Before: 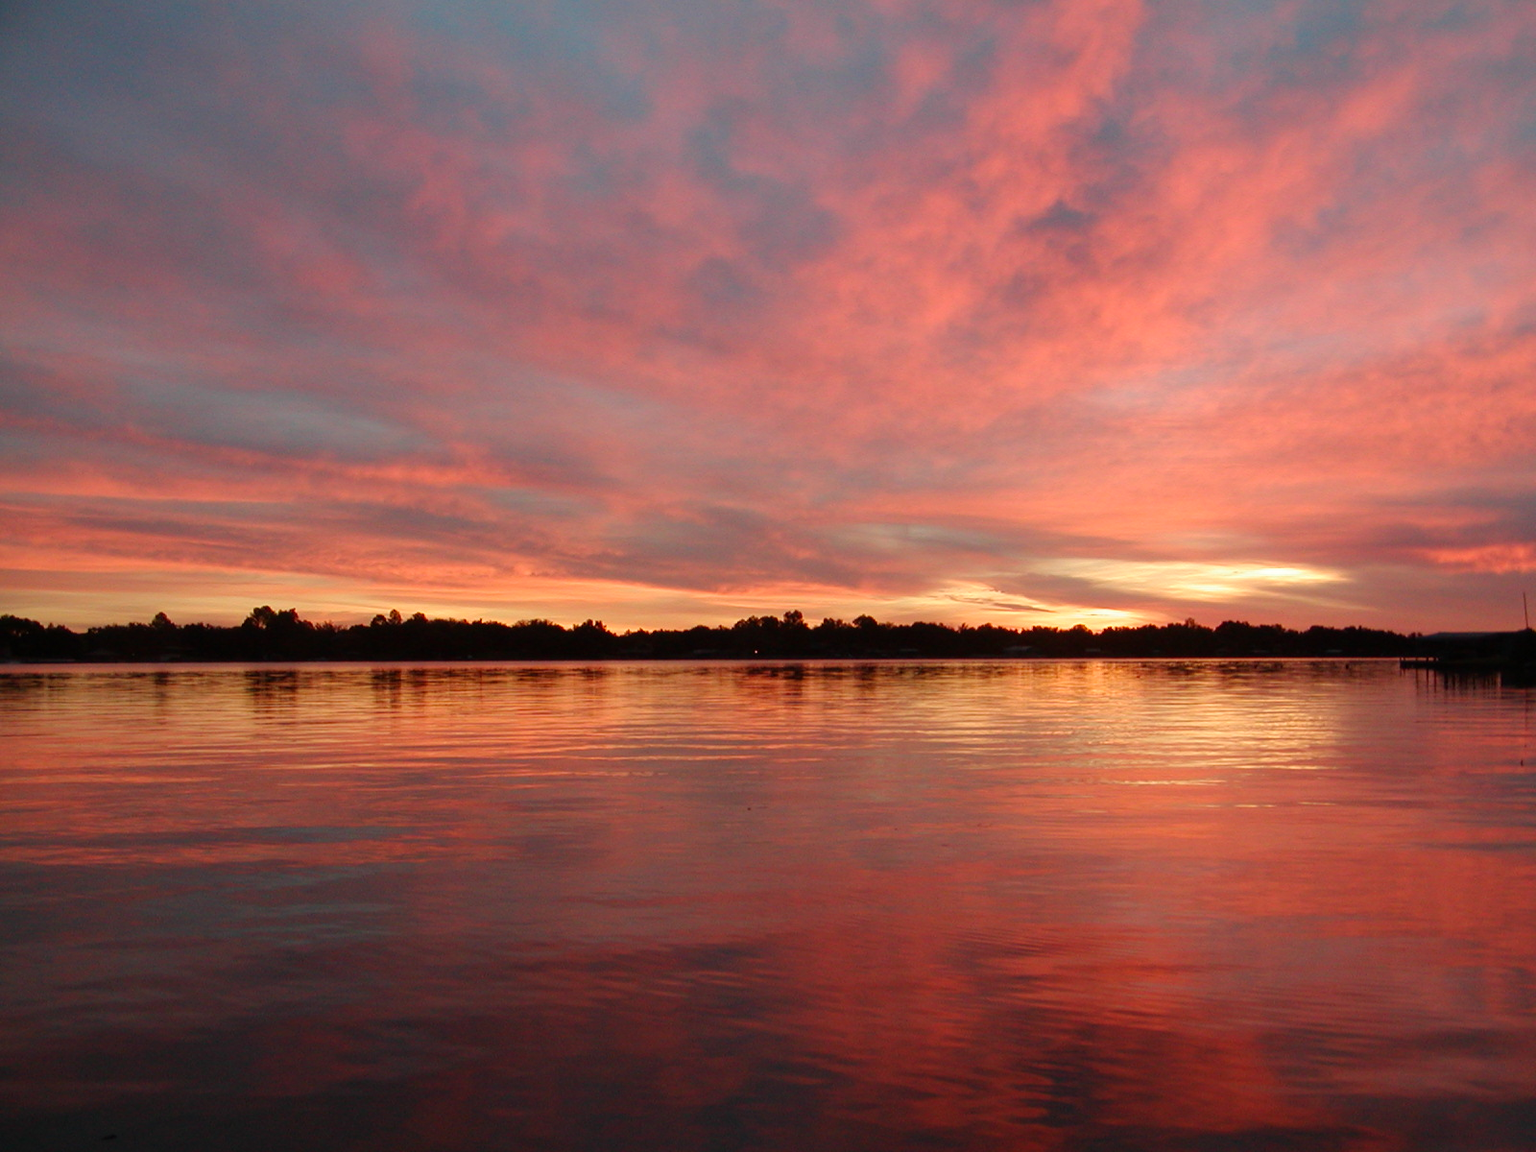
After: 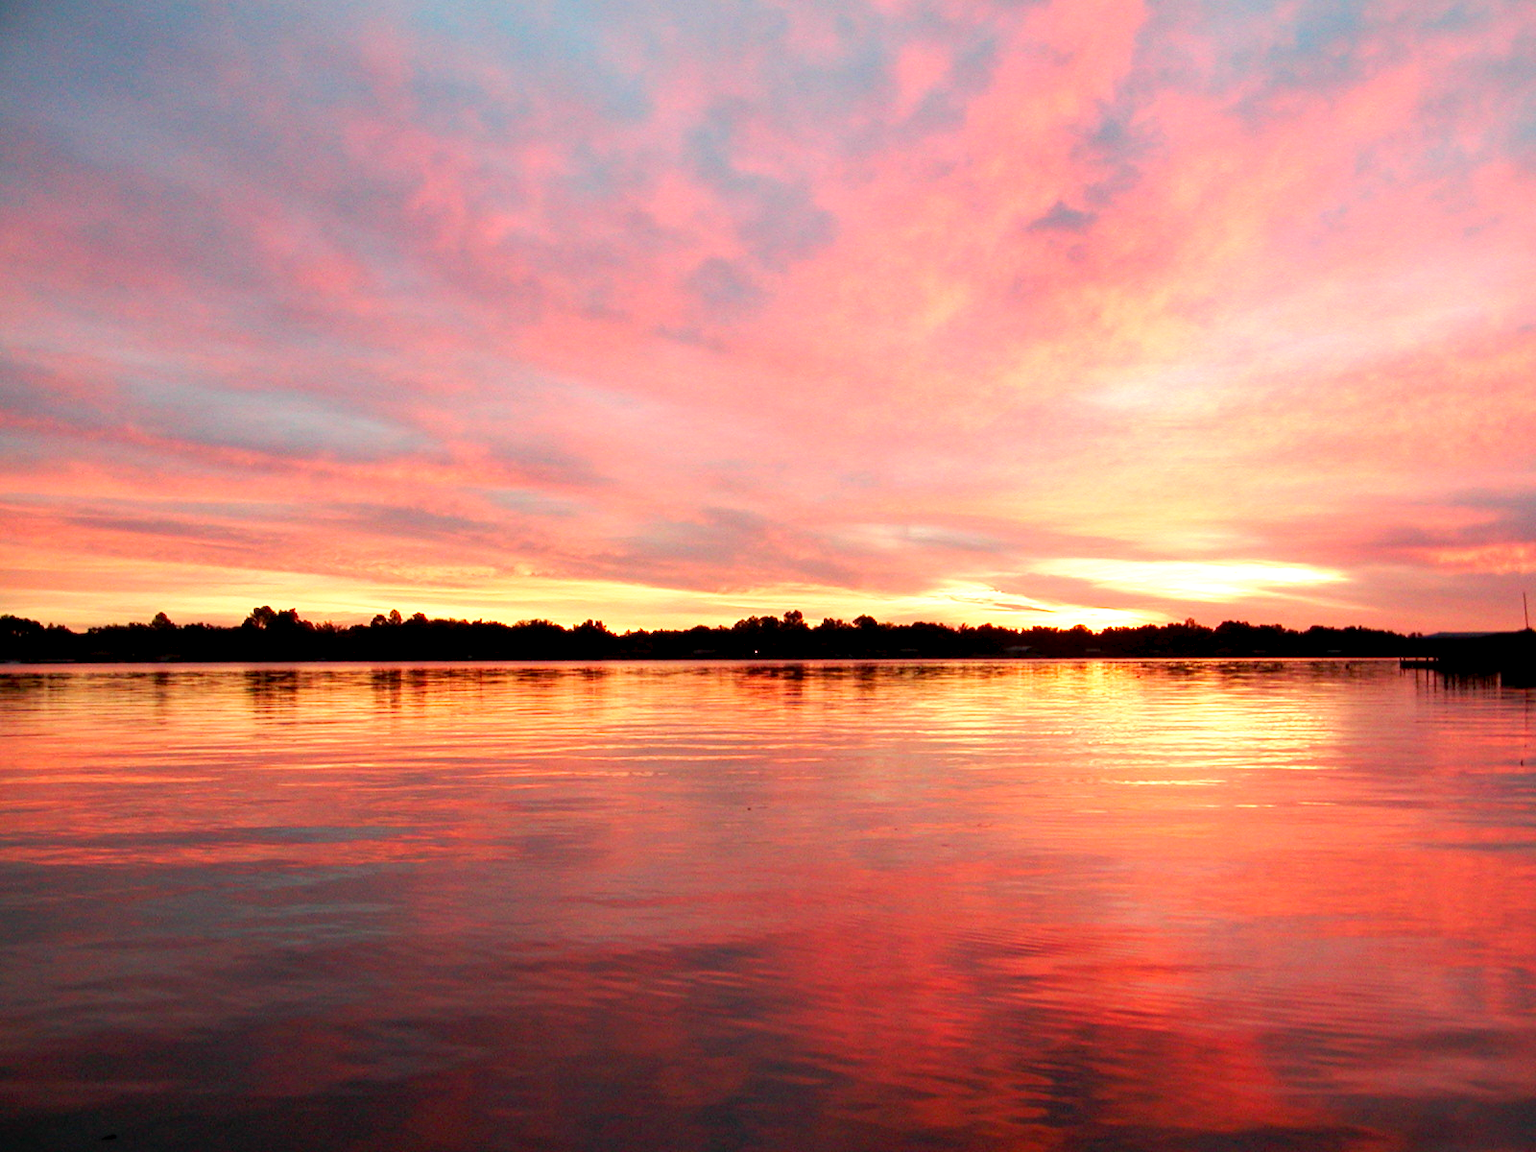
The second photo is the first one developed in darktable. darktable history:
exposure: black level correction 0.005, exposure 0.286 EV, compensate highlight preservation false
tone curve: curves: ch0 [(0, 0) (0.003, 0.032) (0.011, 0.036) (0.025, 0.049) (0.044, 0.075) (0.069, 0.112) (0.1, 0.151) (0.136, 0.197) (0.177, 0.241) (0.224, 0.295) (0.277, 0.355) (0.335, 0.429) (0.399, 0.512) (0.468, 0.607) (0.543, 0.702) (0.623, 0.796) (0.709, 0.903) (0.801, 0.987) (0.898, 0.997) (1, 1)], preserve colors none
